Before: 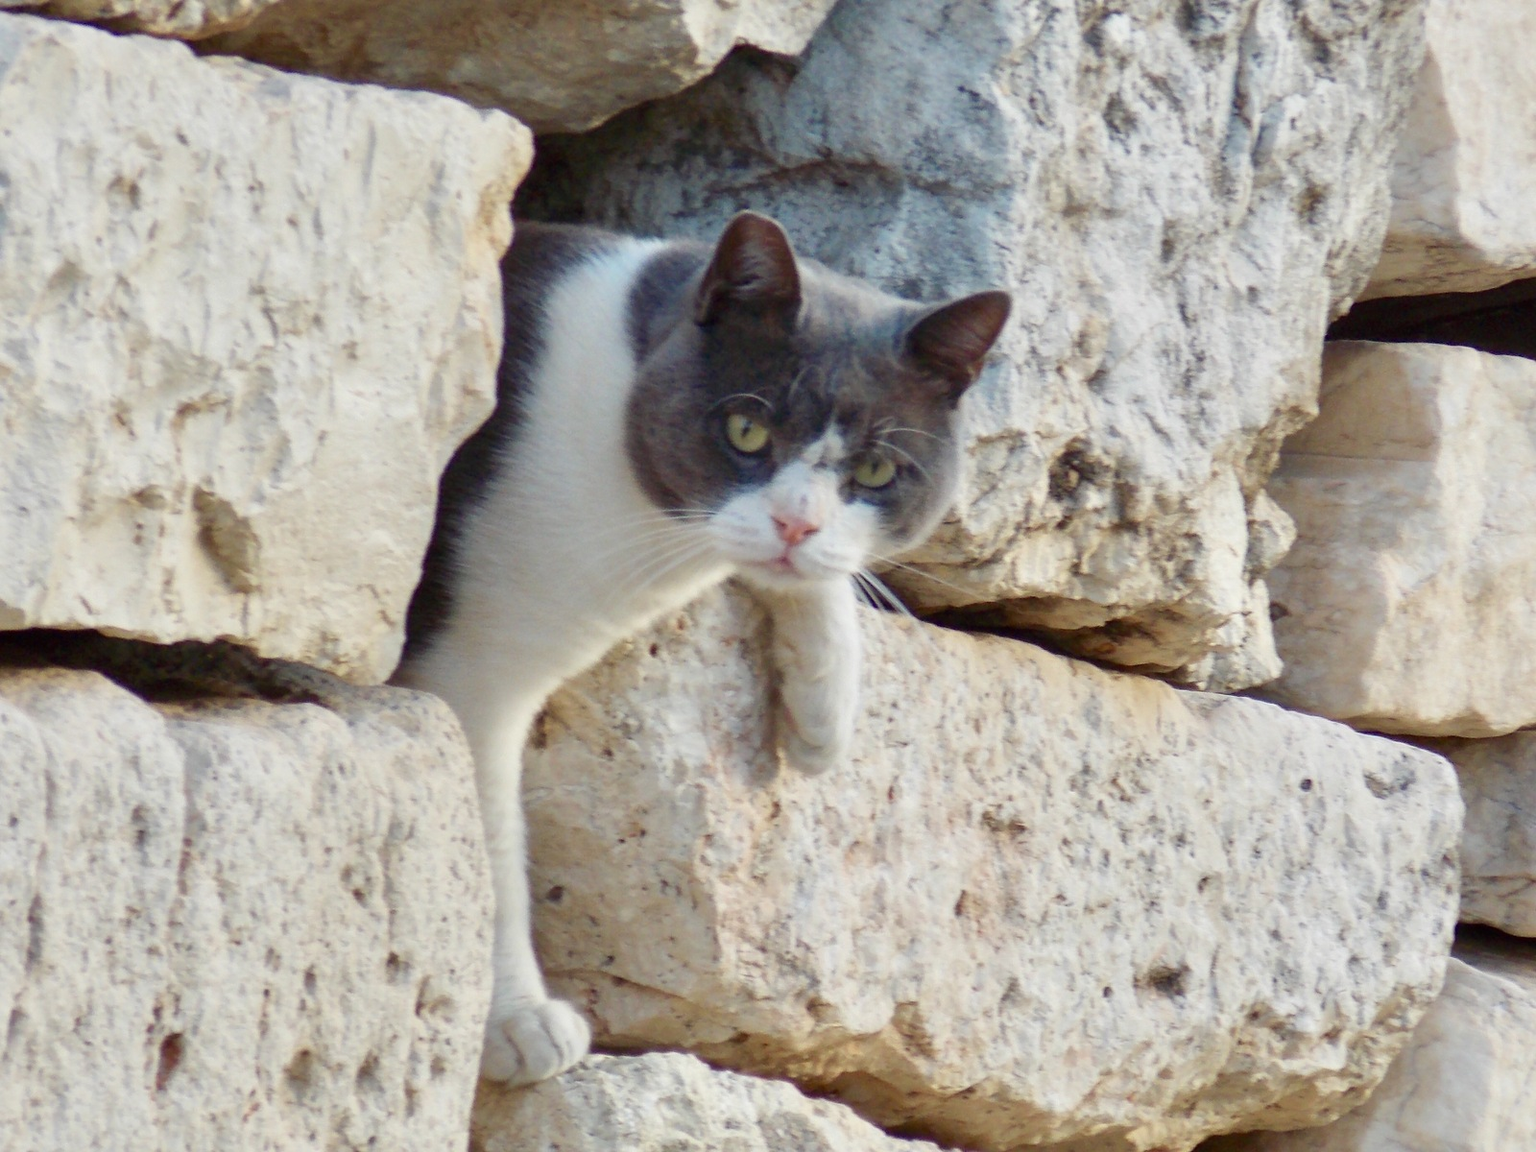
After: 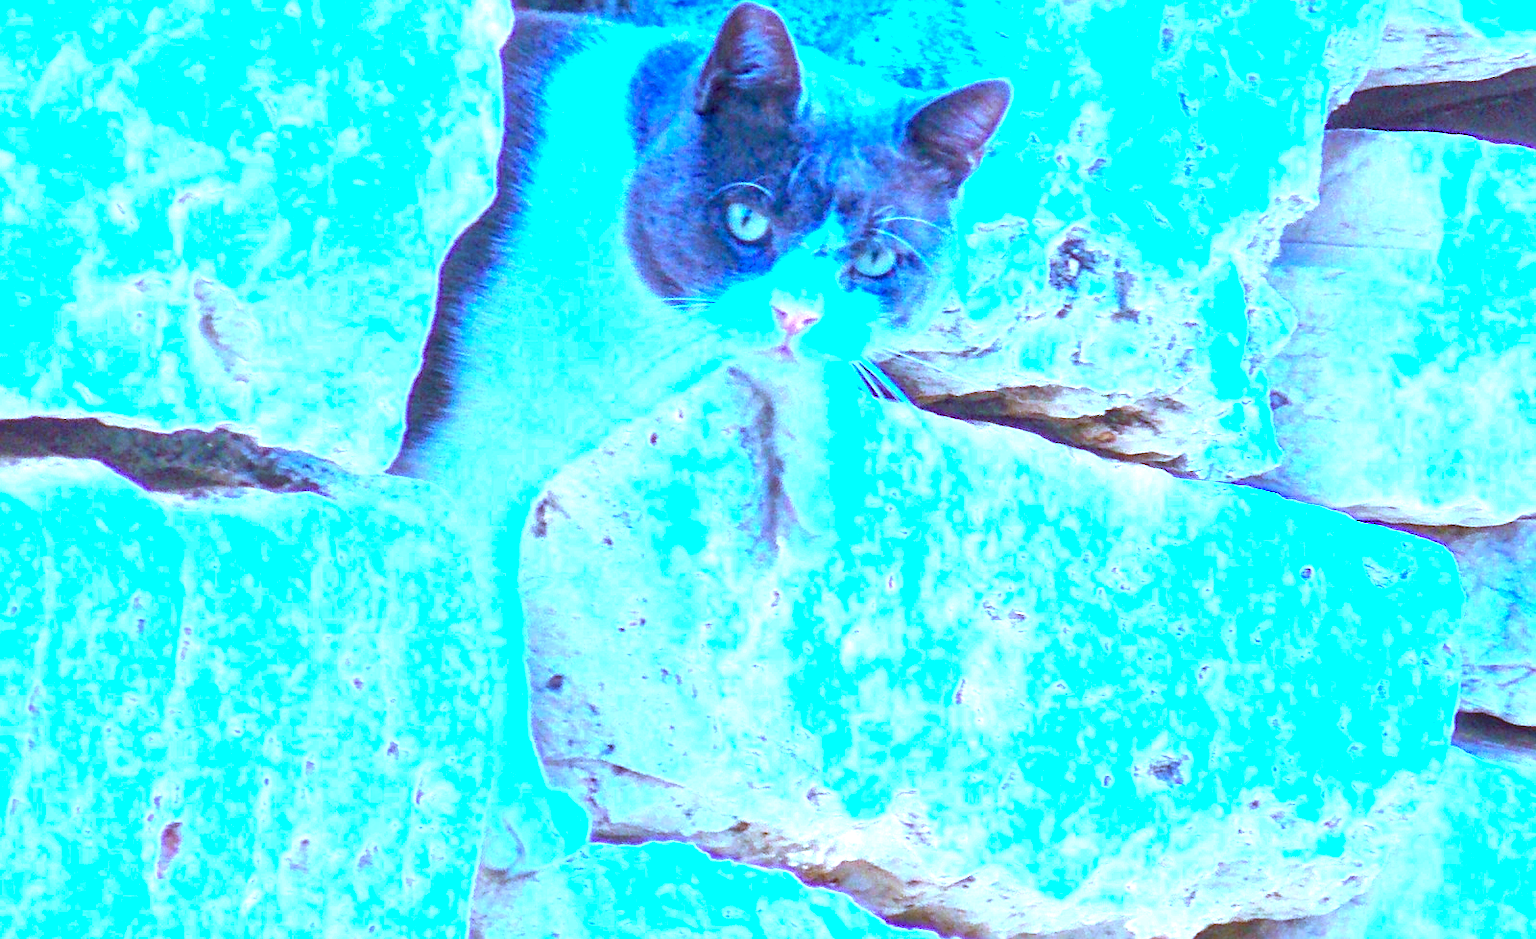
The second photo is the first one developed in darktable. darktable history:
exposure: black level correction 0, exposure 1.097 EV, compensate exposure bias true, compensate highlight preservation false
sharpen: on, module defaults
local contrast: on, module defaults
color balance rgb: shadows lift › hue 87.3°, perceptual saturation grading › global saturation 19.976%, perceptual brilliance grading › global brilliance 29.268%, global vibrance 20%
crop and rotate: top 18.376%
color calibration: illuminant as shot in camera, x 0.464, y 0.42, temperature 2653.62 K
